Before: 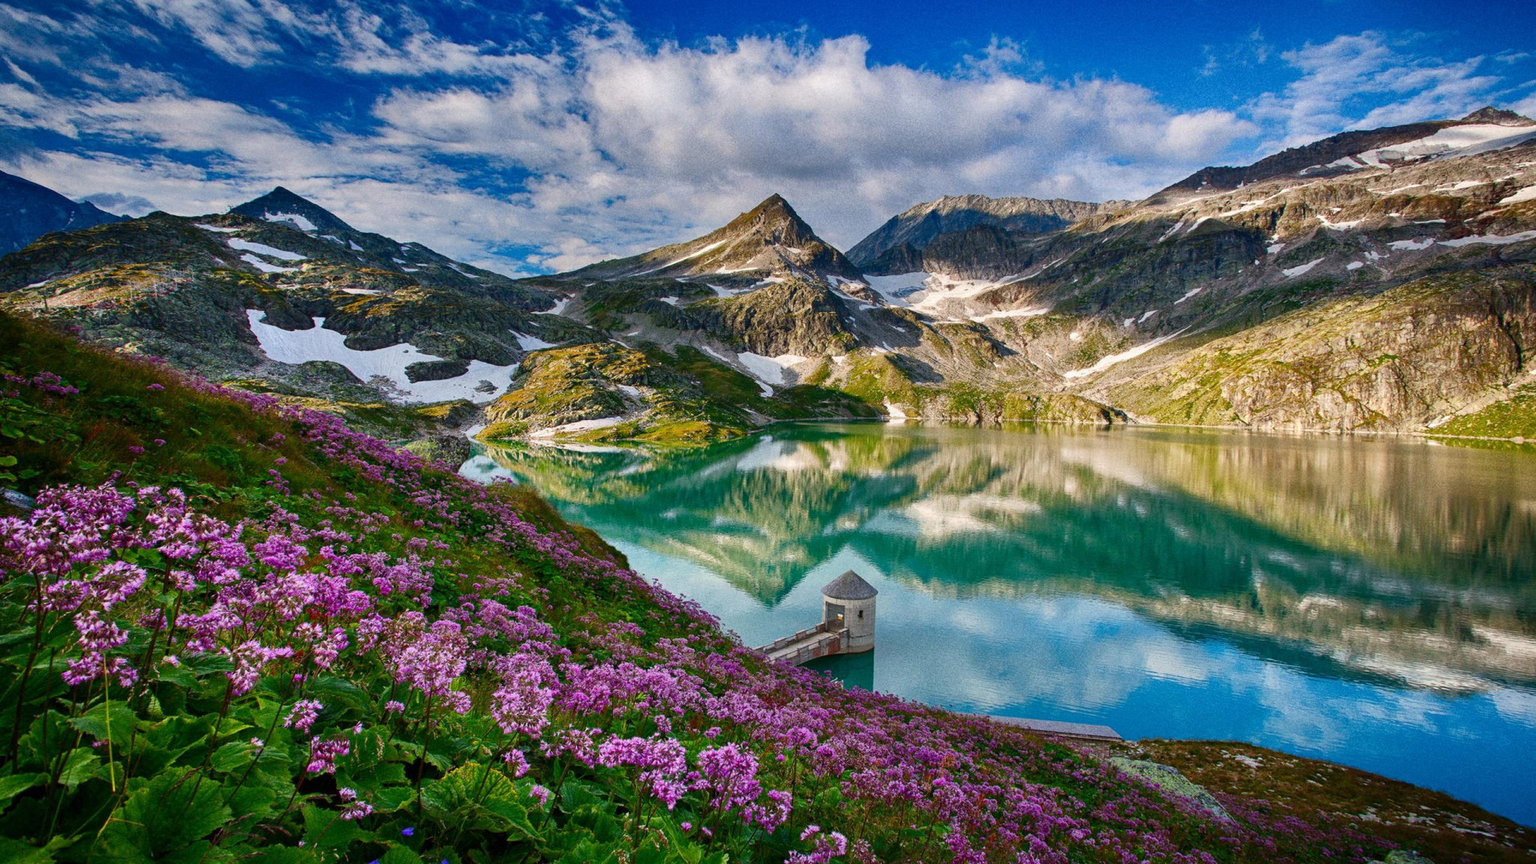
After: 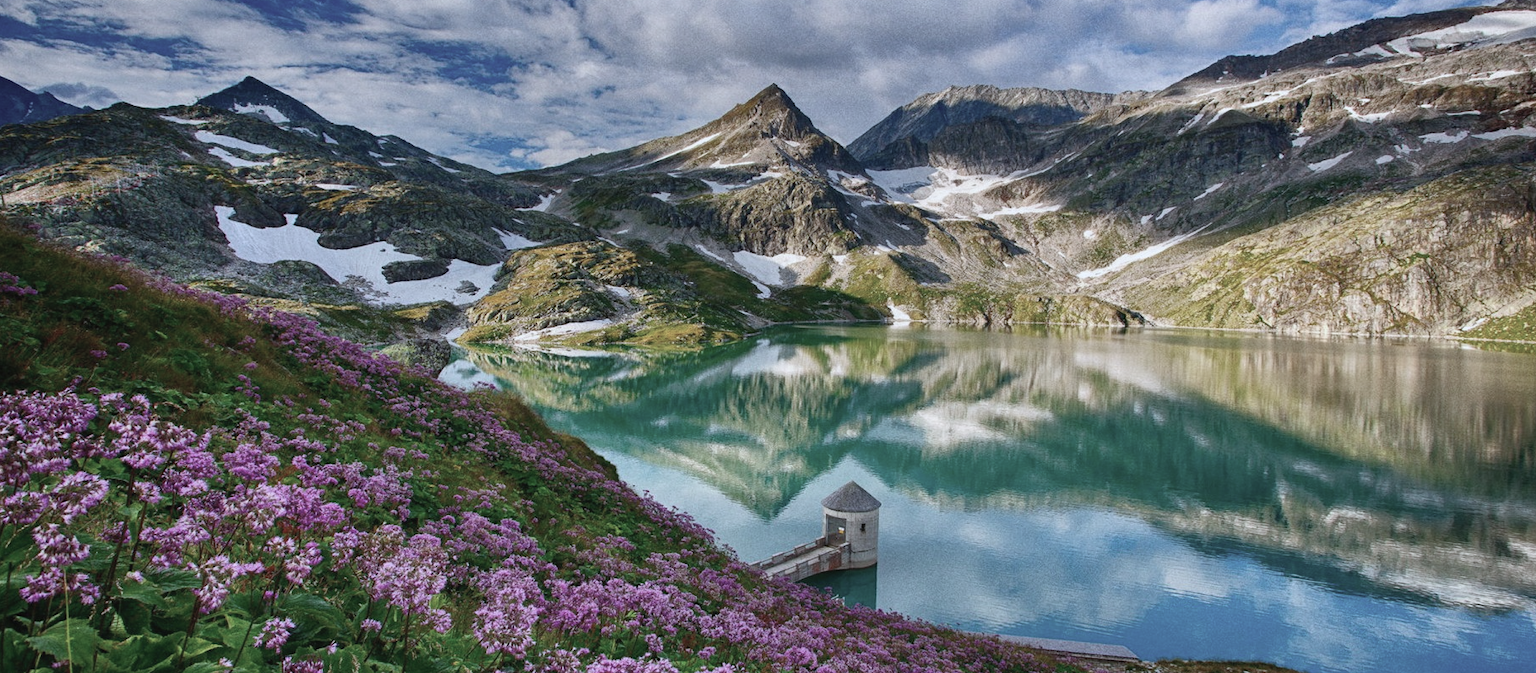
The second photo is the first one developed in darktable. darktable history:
contrast brightness saturation: contrast -0.055, saturation -0.412
crop and rotate: left 2.813%, top 13.415%, right 2.421%, bottom 12.673%
color calibration: x 0.37, y 0.377, temperature 4294.4 K
